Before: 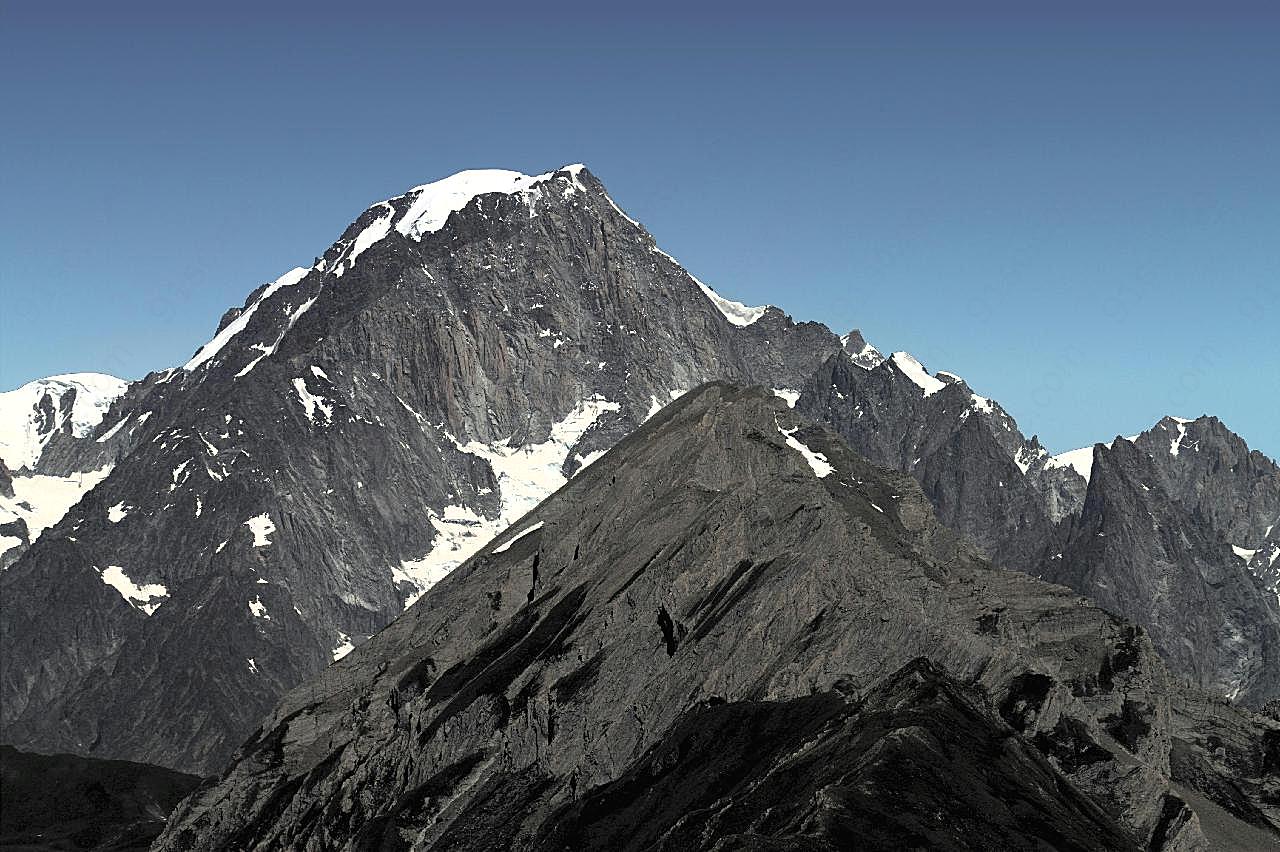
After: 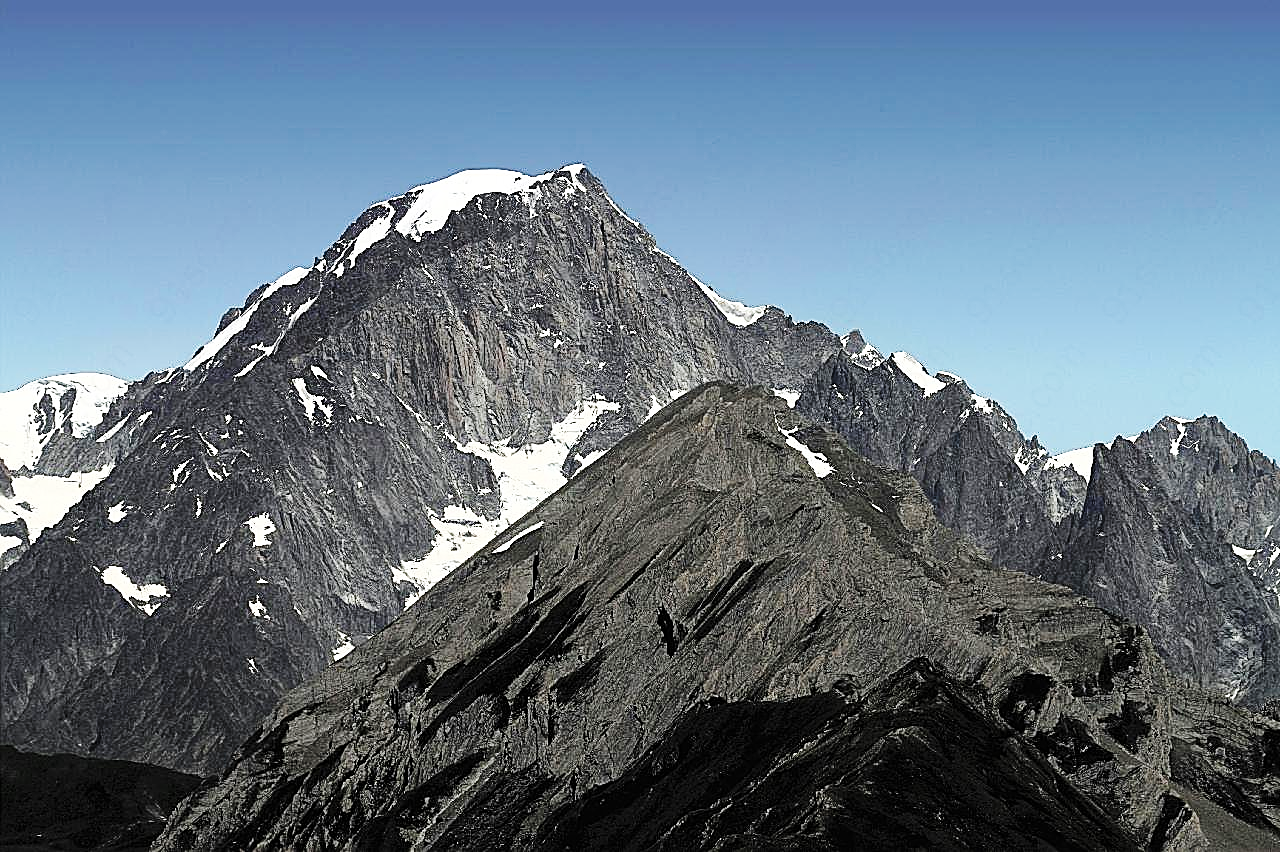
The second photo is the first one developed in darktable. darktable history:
base curve: curves: ch0 [(0, 0) (0.032, 0.025) (0.121, 0.166) (0.206, 0.329) (0.605, 0.79) (1, 1)], preserve colors none
sharpen: on, module defaults
